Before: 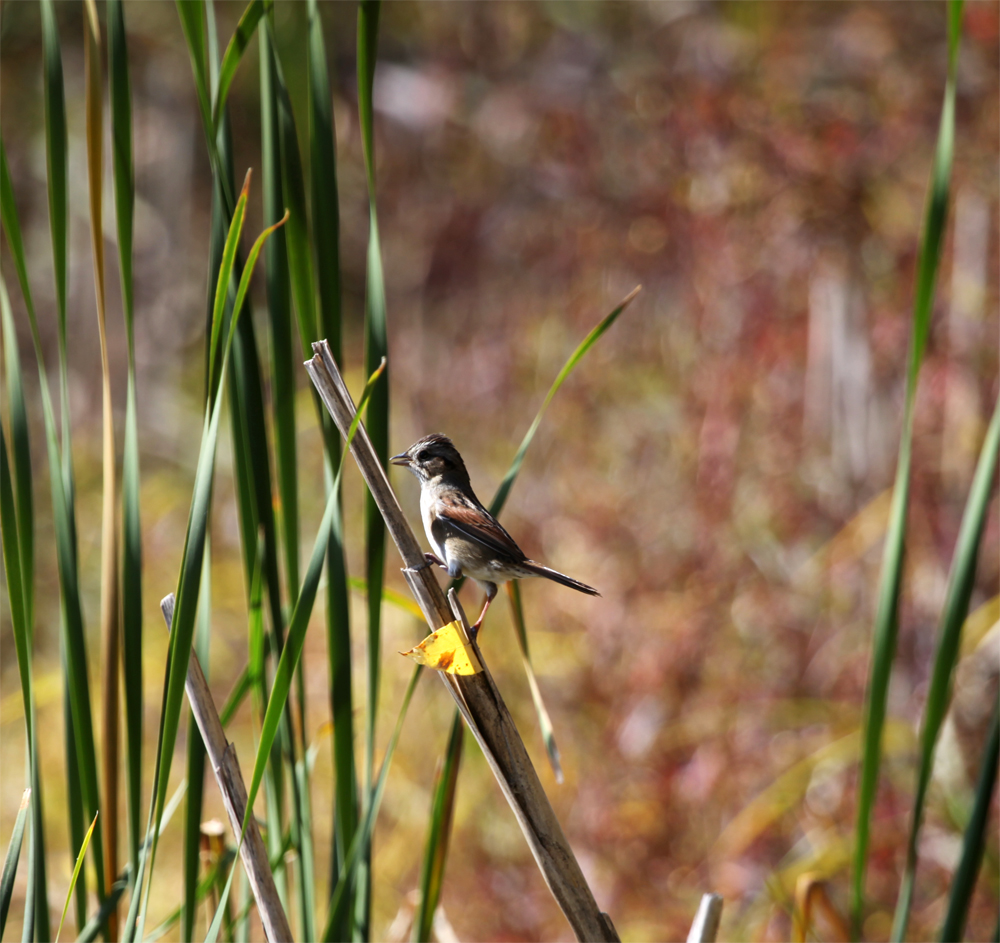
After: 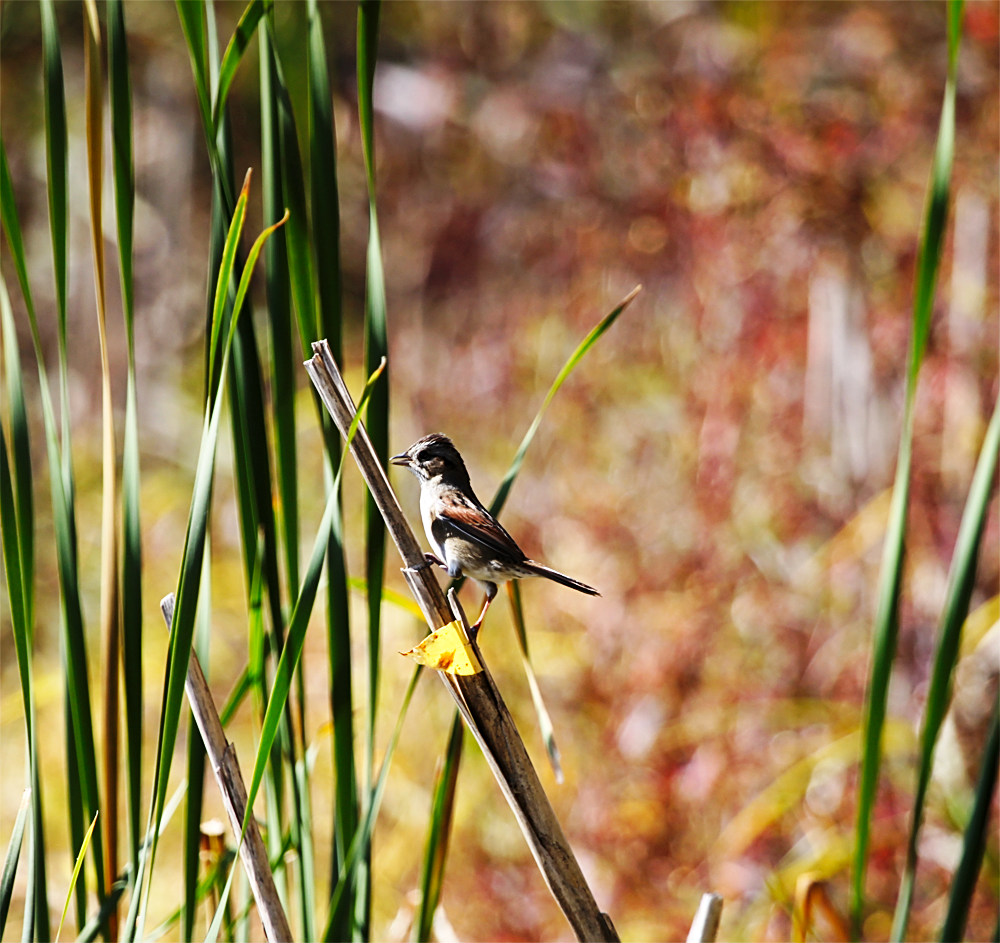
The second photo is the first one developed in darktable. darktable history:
sharpen: on, module defaults
base curve: curves: ch0 [(0, 0) (0.032, 0.025) (0.121, 0.166) (0.206, 0.329) (0.605, 0.79) (1, 1)], exposure shift 0.01, preserve colors none
